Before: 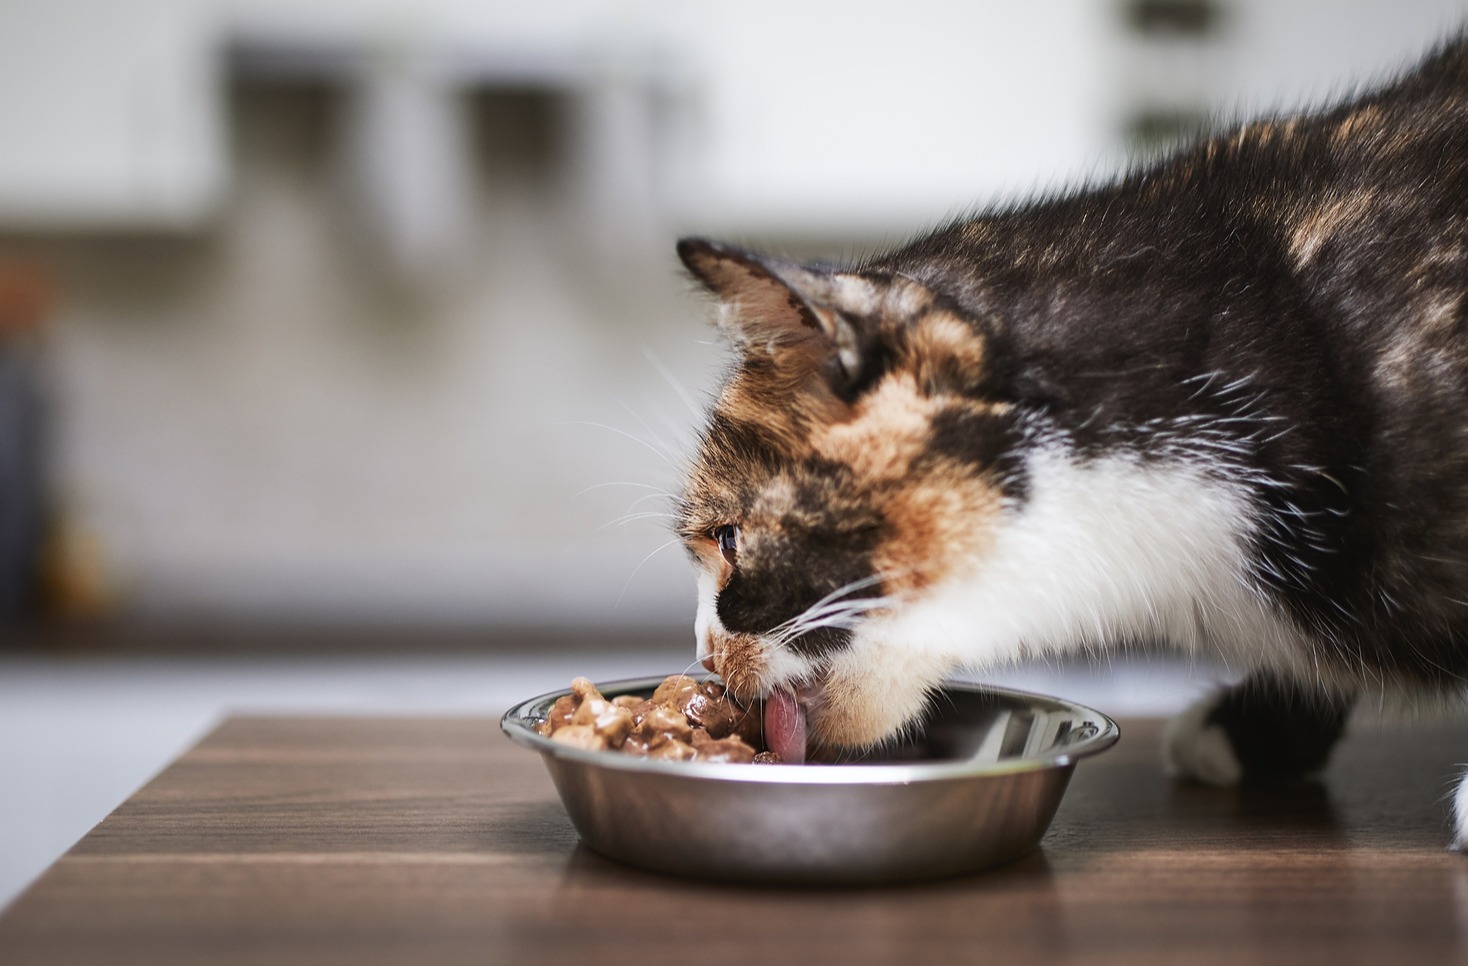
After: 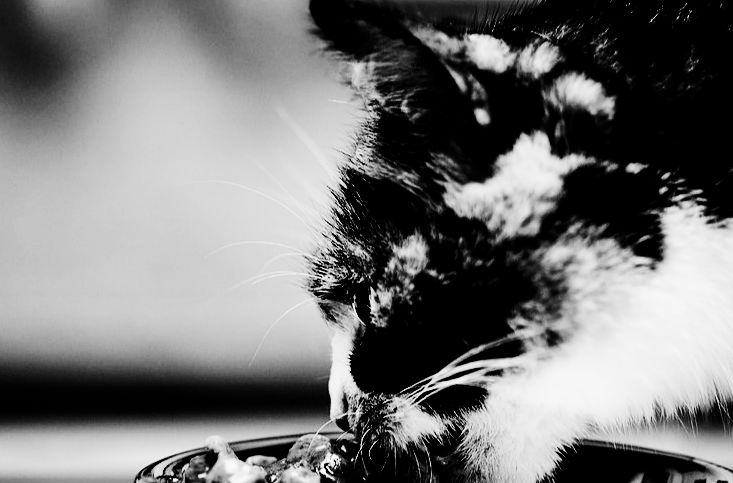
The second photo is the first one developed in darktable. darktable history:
tone equalizer: on, module defaults
shadows and highlights: shadows 37.27, highlights -28.18, soften with gaussian
crop: left 25%, top 25%, right 25%, bottom 25%
monochrome: a 32, b 64, size 2.3
color correction: highlights a* -0.482, highlights b* 9.48, shadows a* -9.48, shadows b* 0.803
contrast brightness saturation: contrast 0.77, brightness -1, saturation 1
tone curve: curves: ch0 [(0, 0) (0.915, 0.89) (1, 1)]
